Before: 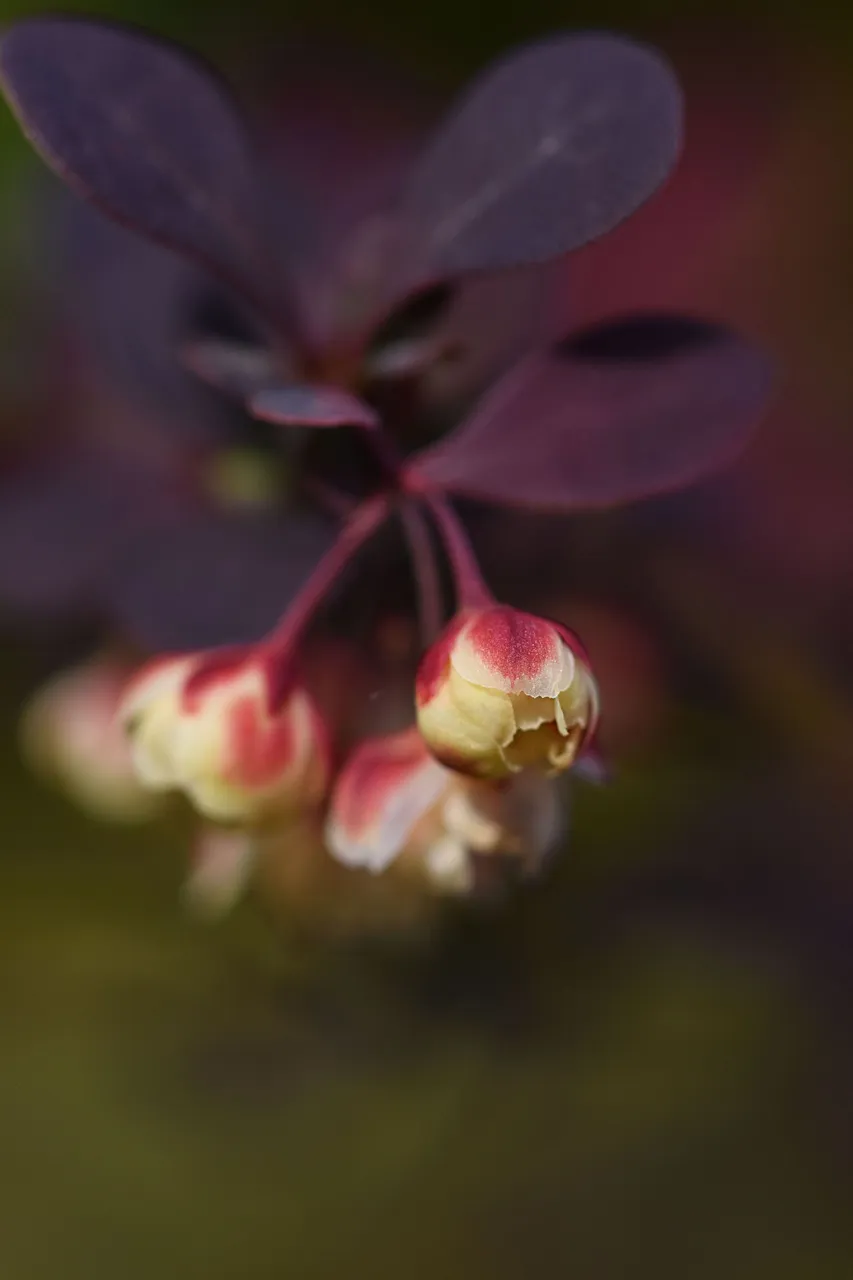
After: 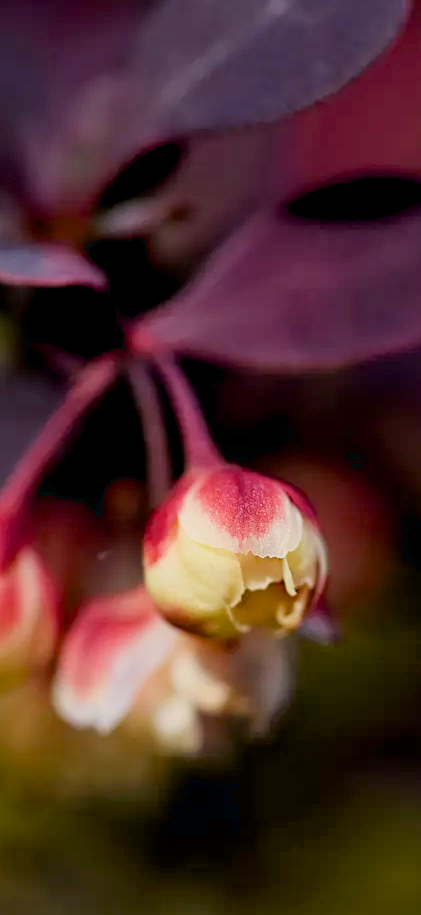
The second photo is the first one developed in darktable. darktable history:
exposure: black level correction 0.01, exposure 1 EV, compensate highlight preservation false
filmic rgb: black relative exposure -7.65 EV, white relative exposure 4.56 EV, hardness 3.61, iterations of high-quality reconstruction 10
crop: left 31.968%, top 10.995%, right 18.607%, bottom 17.511%
